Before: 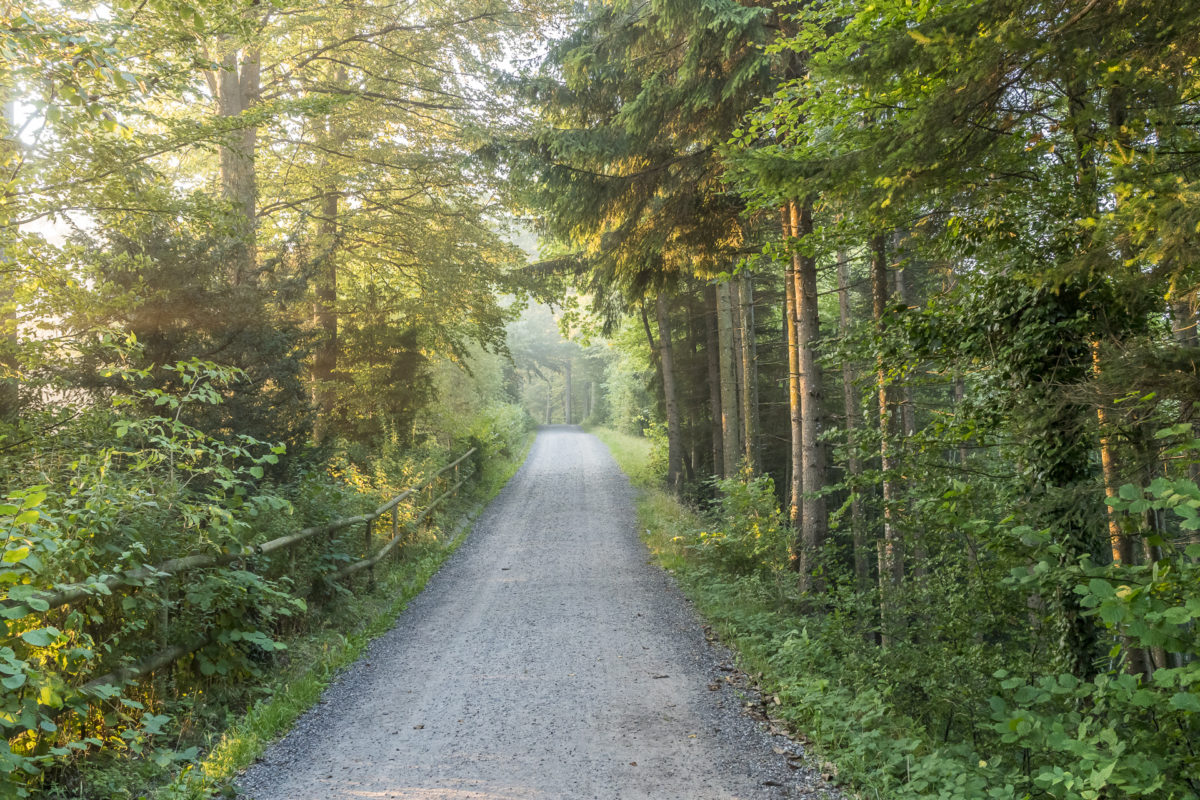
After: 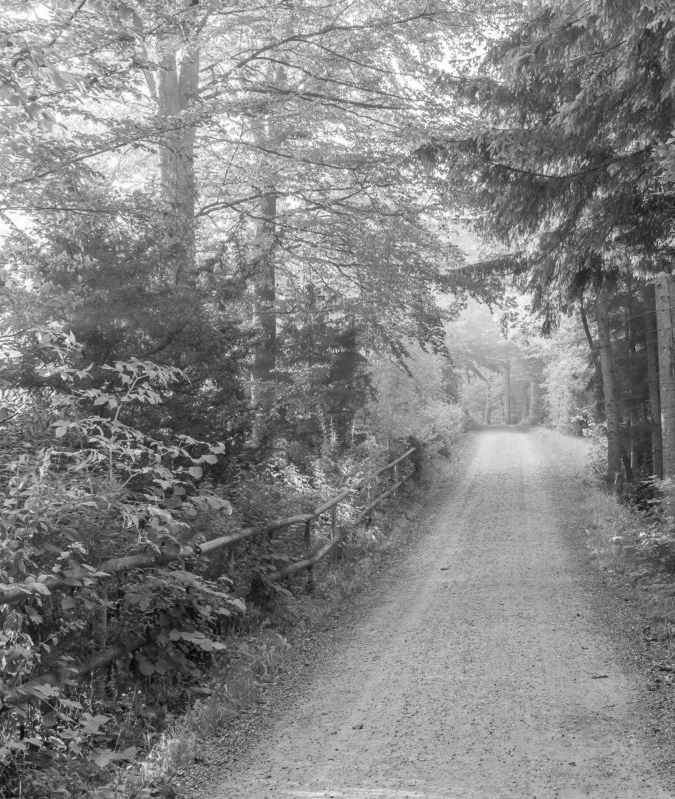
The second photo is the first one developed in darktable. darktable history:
monochrome: on, module defaults
crop: left 5.114%, right 38.589%
